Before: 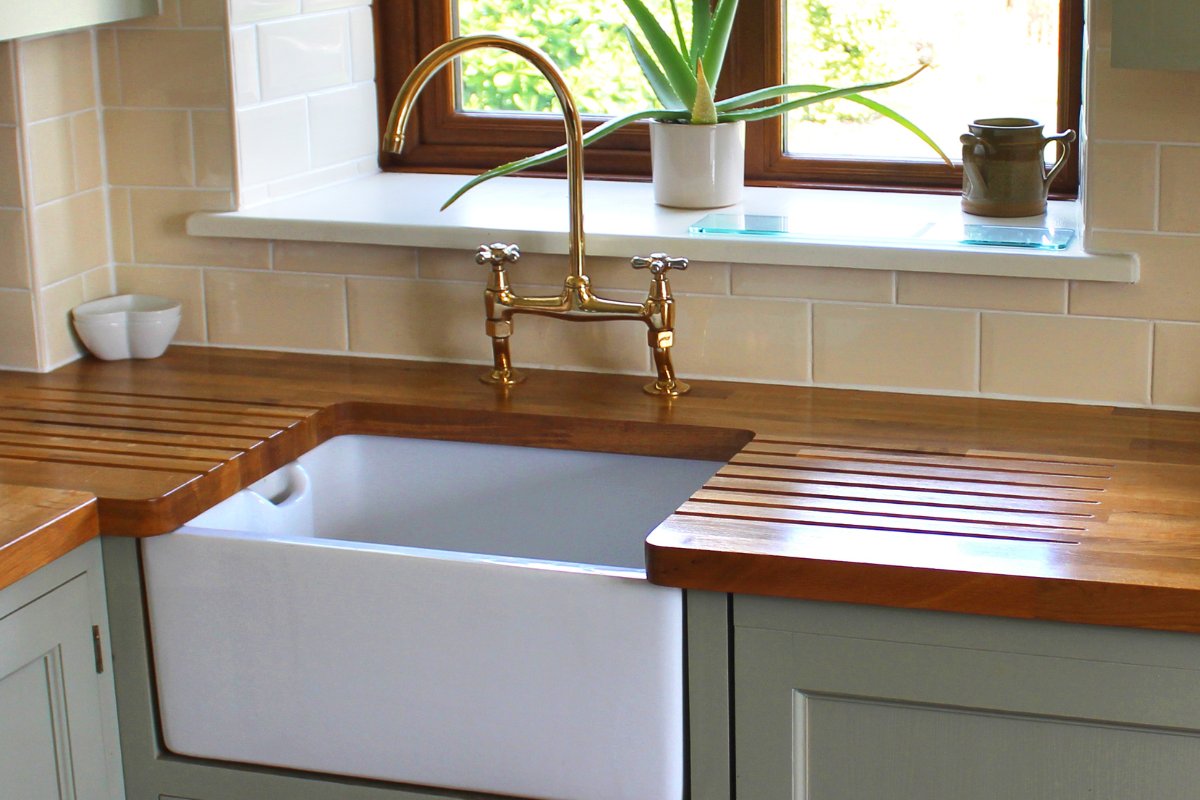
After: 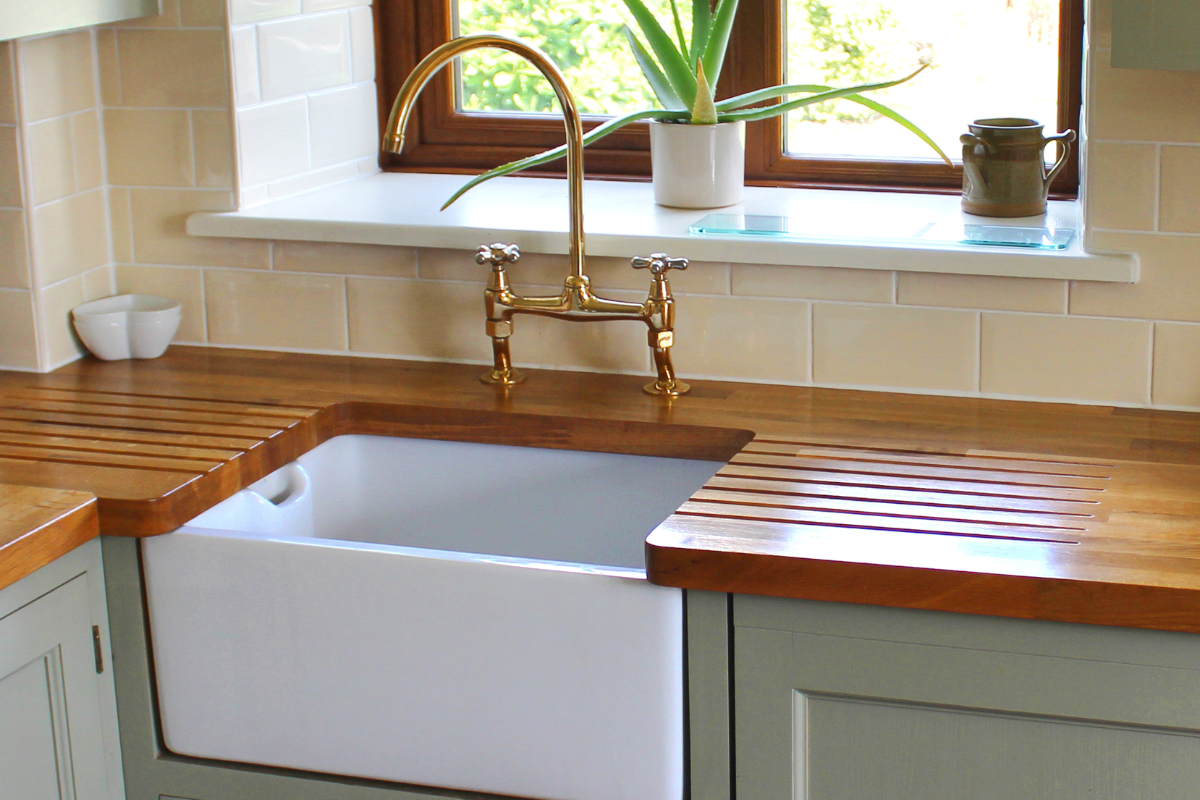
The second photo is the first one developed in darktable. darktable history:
color balance rgb: perceptual saturation grading › global saturation 0.941%
base curve: curves: ch0 [(0, 0) (0.262, 0.32) (0.722, 0.705) (1, 1)], preserve colors none
tone equalizer: edges refinement/feathering 500, mask exposure compensation -1.57 EV, preserve details no
